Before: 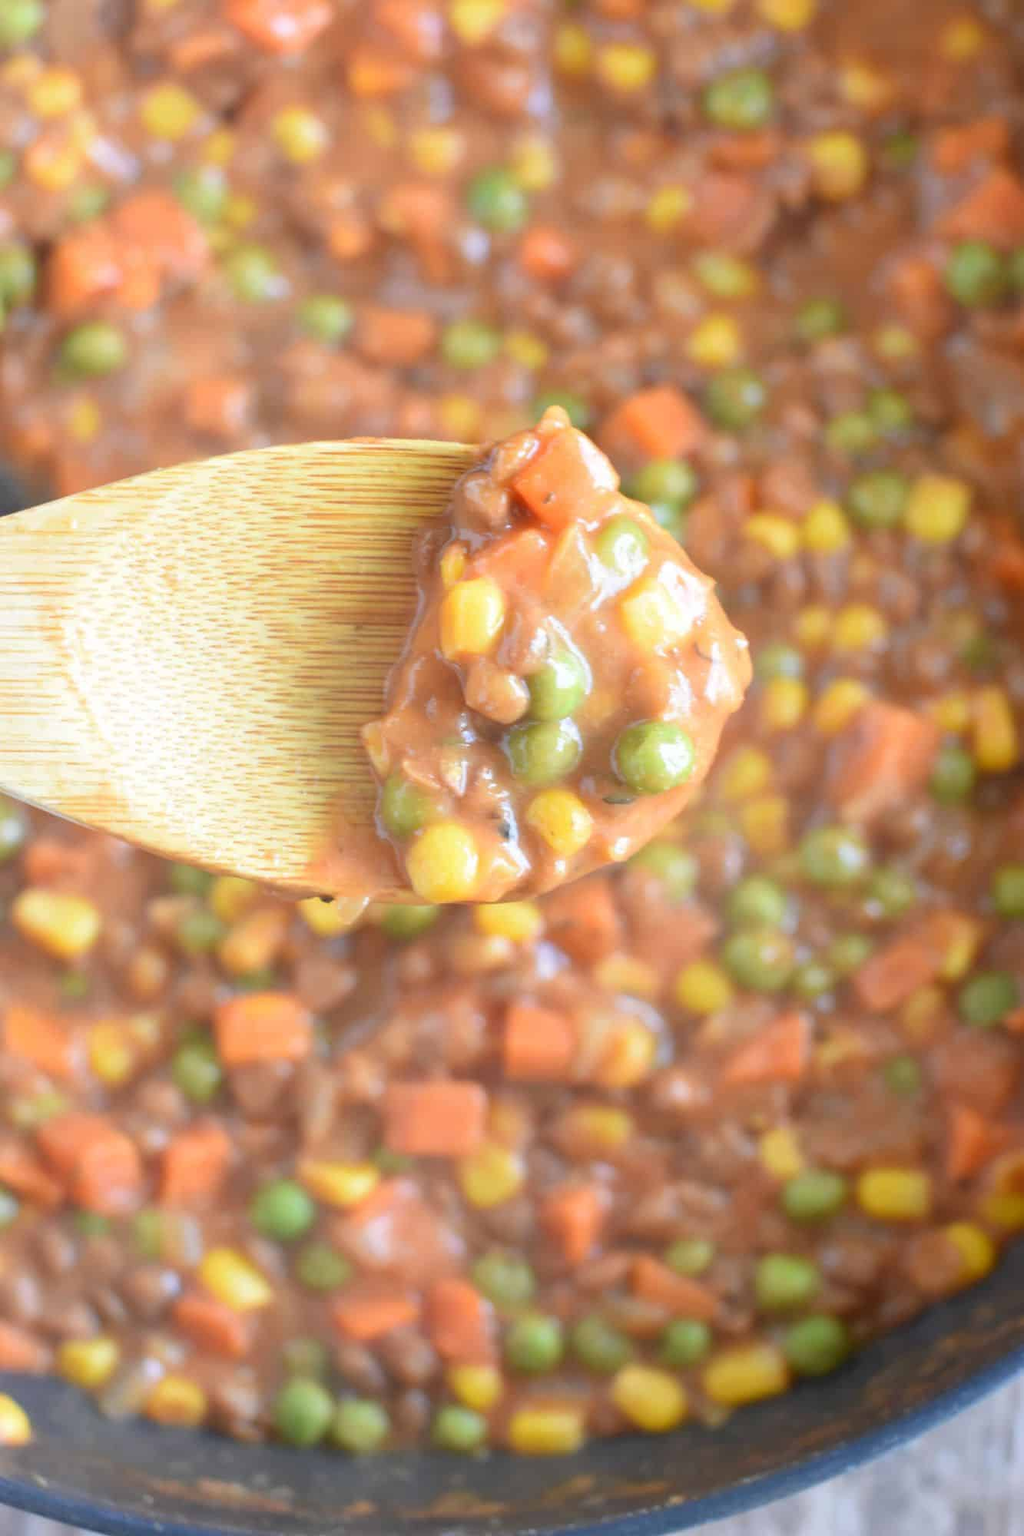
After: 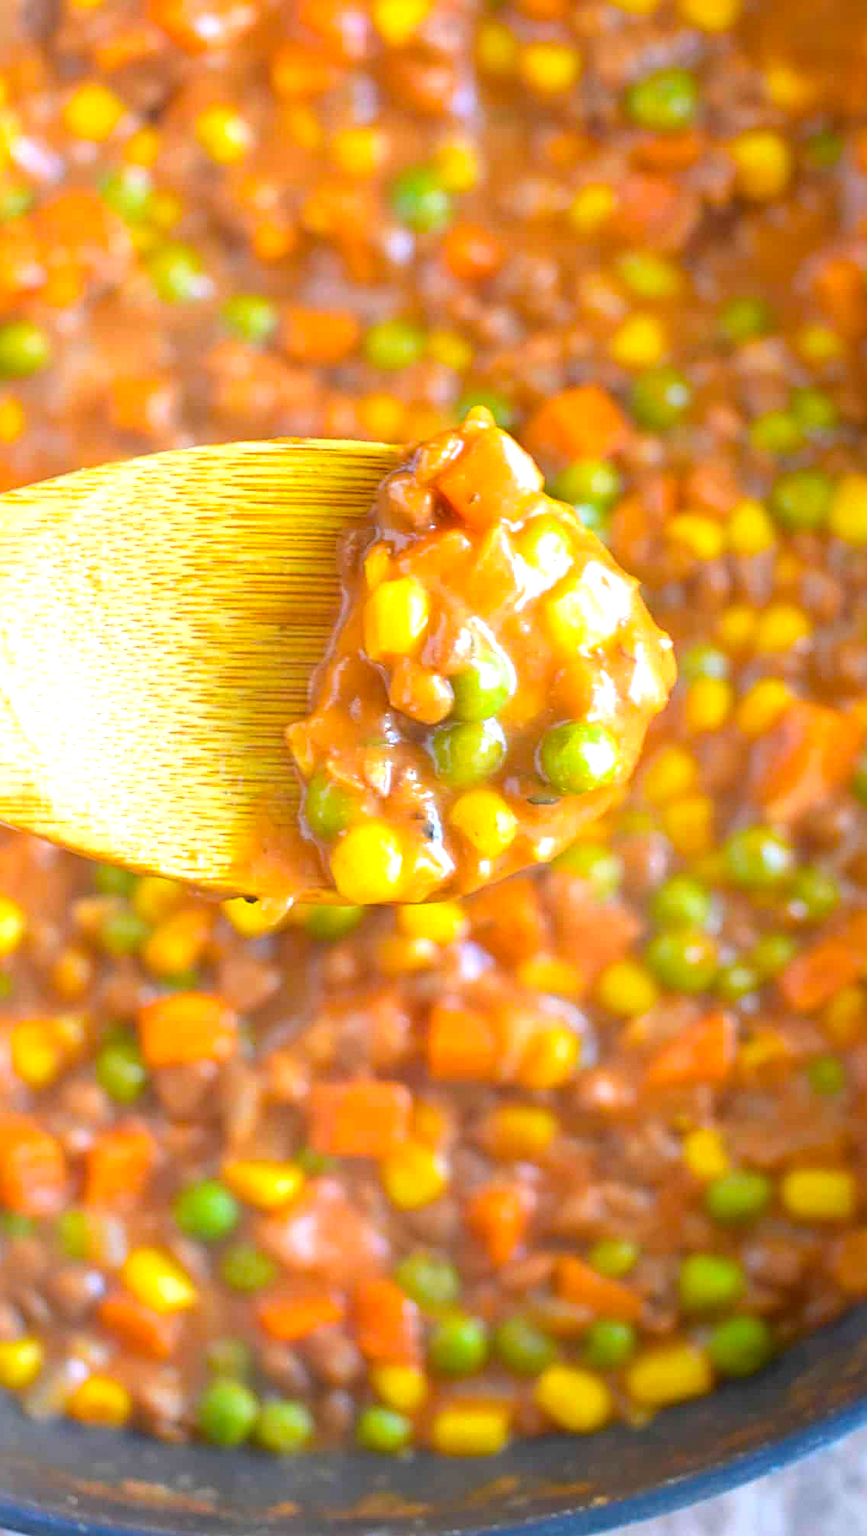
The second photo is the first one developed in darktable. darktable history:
crop: left 7.465%, right 7.786%
sharpen: radius 3.079
color balance rgb: linear chroma grading › shadows -29.871%, linear chroma grading › global chroma 35.135%, perceptual saturation grading › global saturation 19.788%, perceptual brilliance grading › global brilliance 10.699%, global vibrance 20%
exposure: exposure -0.071 EV, compensate highlight preservation false
